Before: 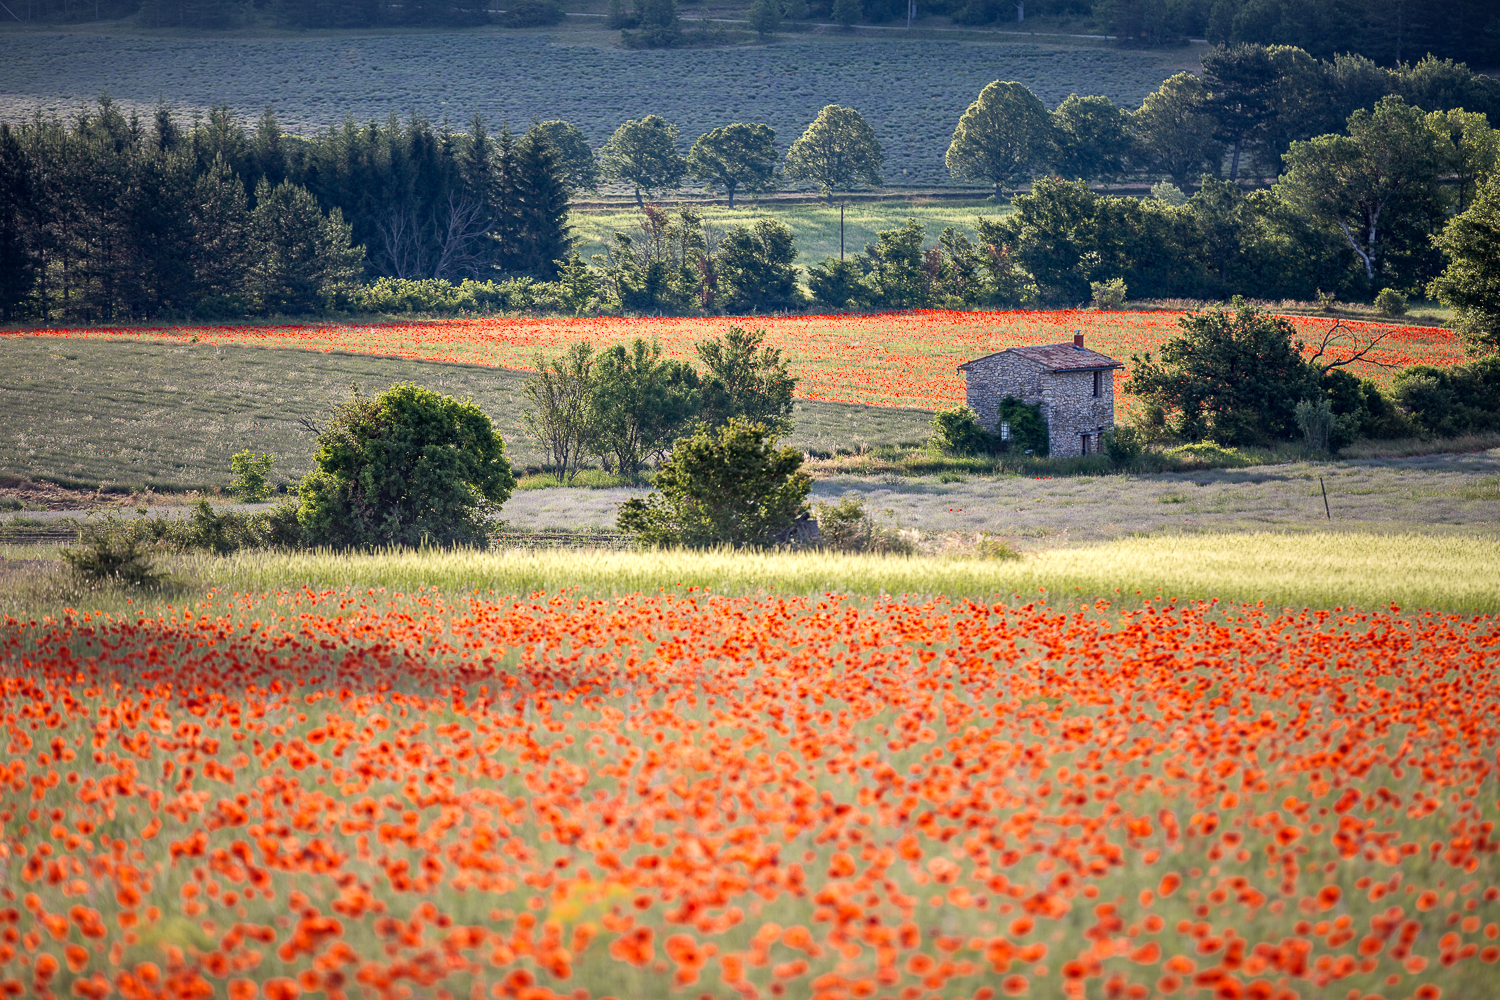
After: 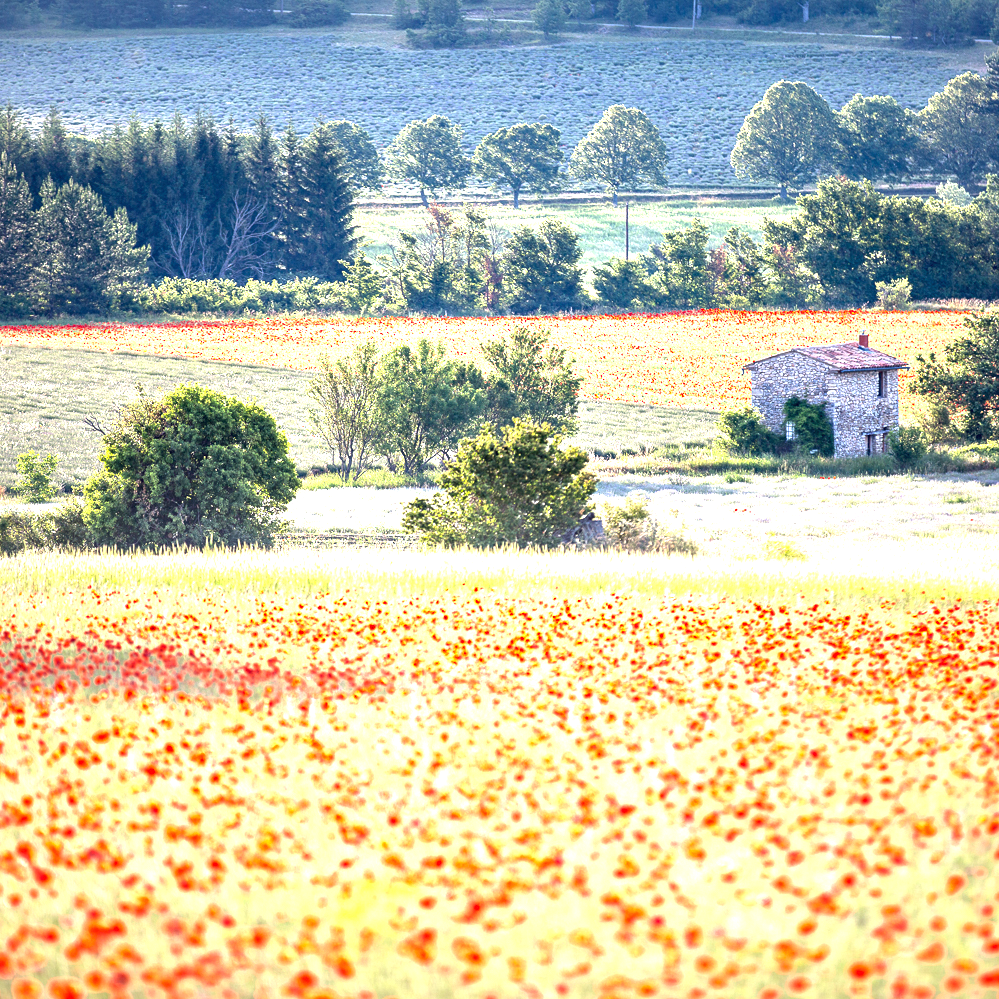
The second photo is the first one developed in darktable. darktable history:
crop and rotate: left 14.436%, right 18.898%
exposure: black level correction 0, exposure 1.741 EV, compensate exposure bias true, compensate highlight preservation false
